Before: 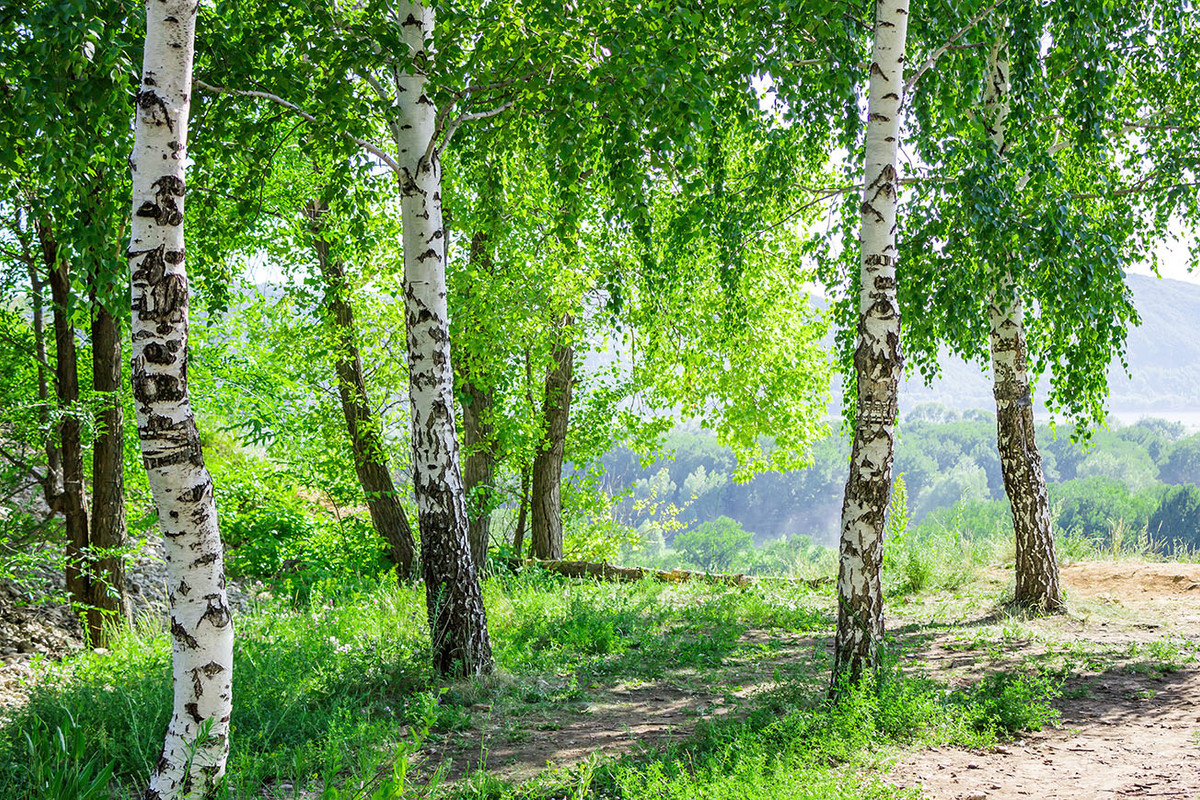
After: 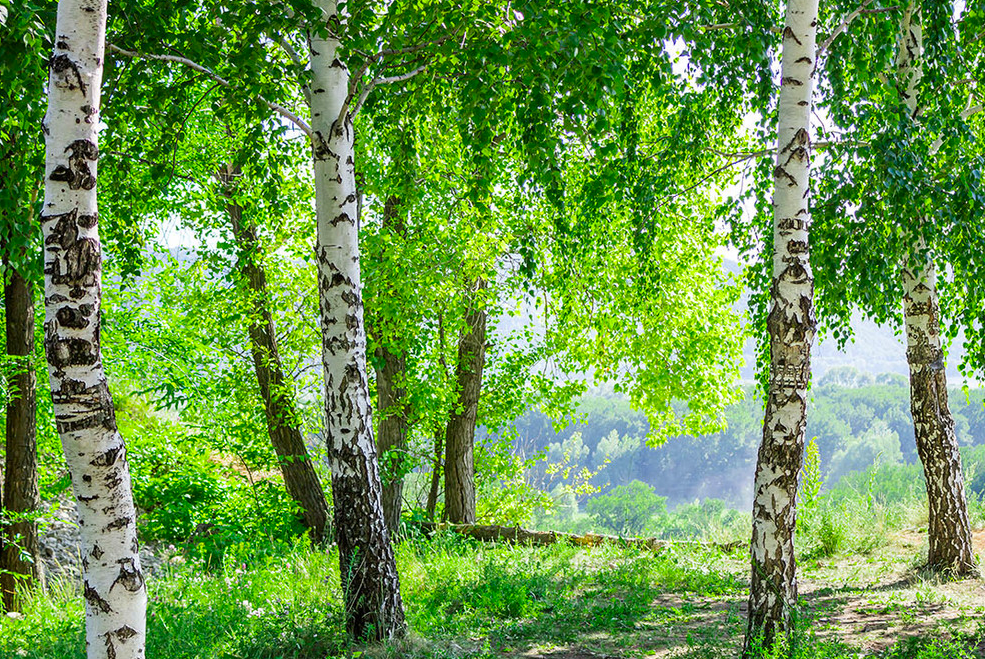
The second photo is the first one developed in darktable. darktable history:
contrast brightness saturation: contrast 0.04, saturation 0.16
crop and rotate: left 7.326%, top 4.579%, right 10.581%, bottom 12.99%
